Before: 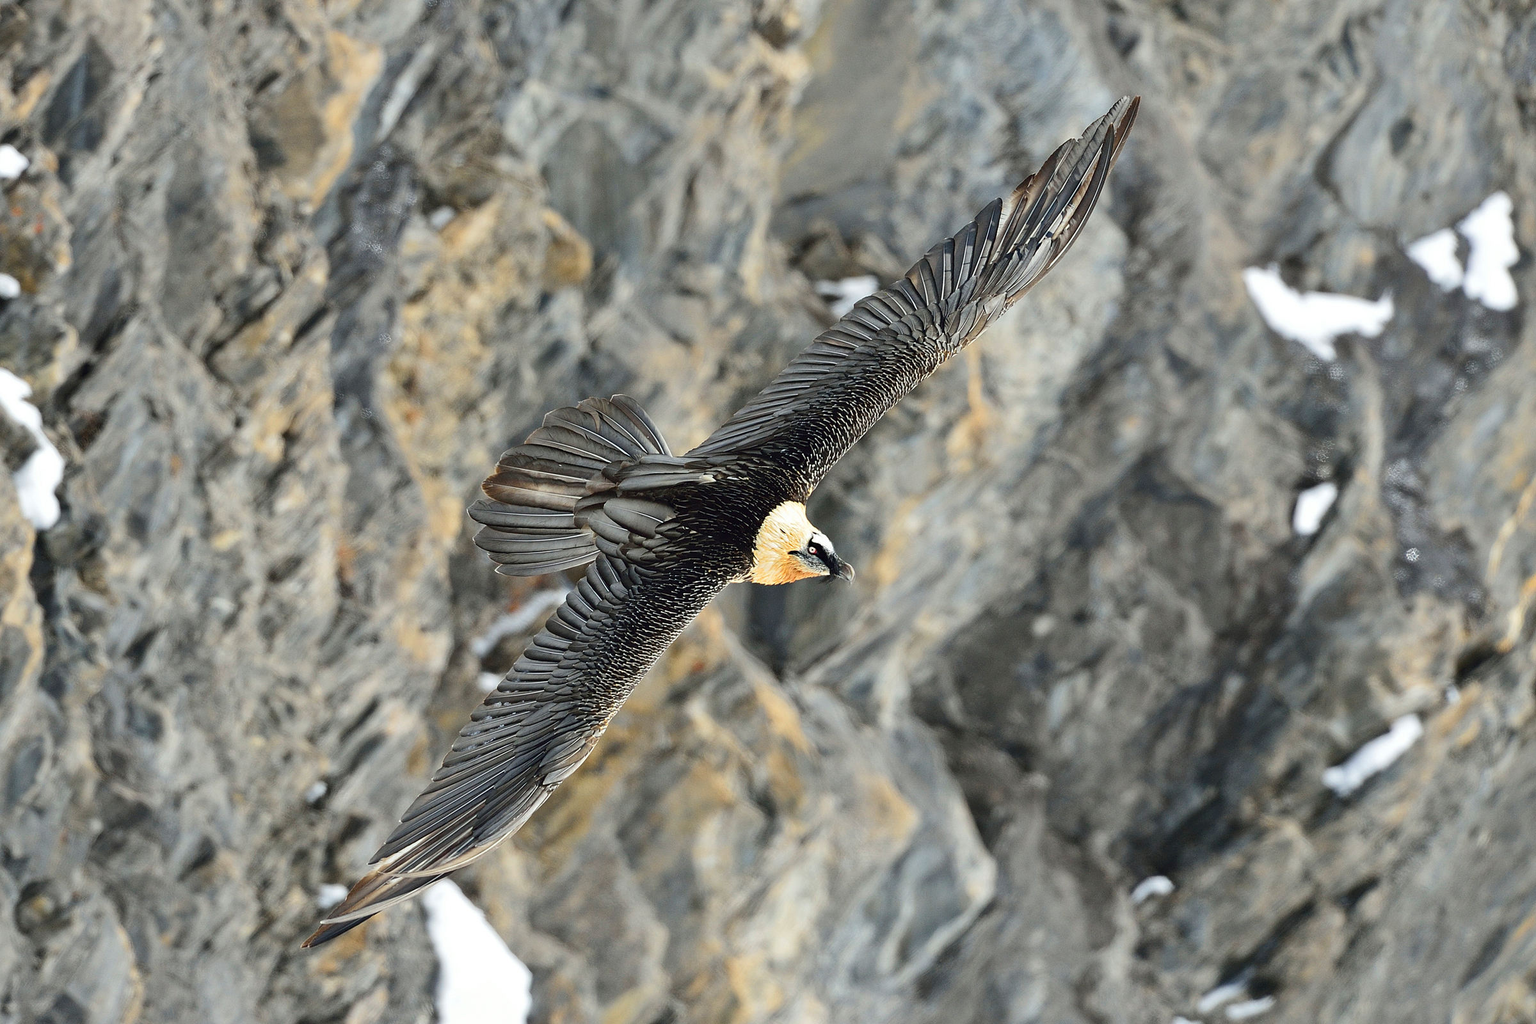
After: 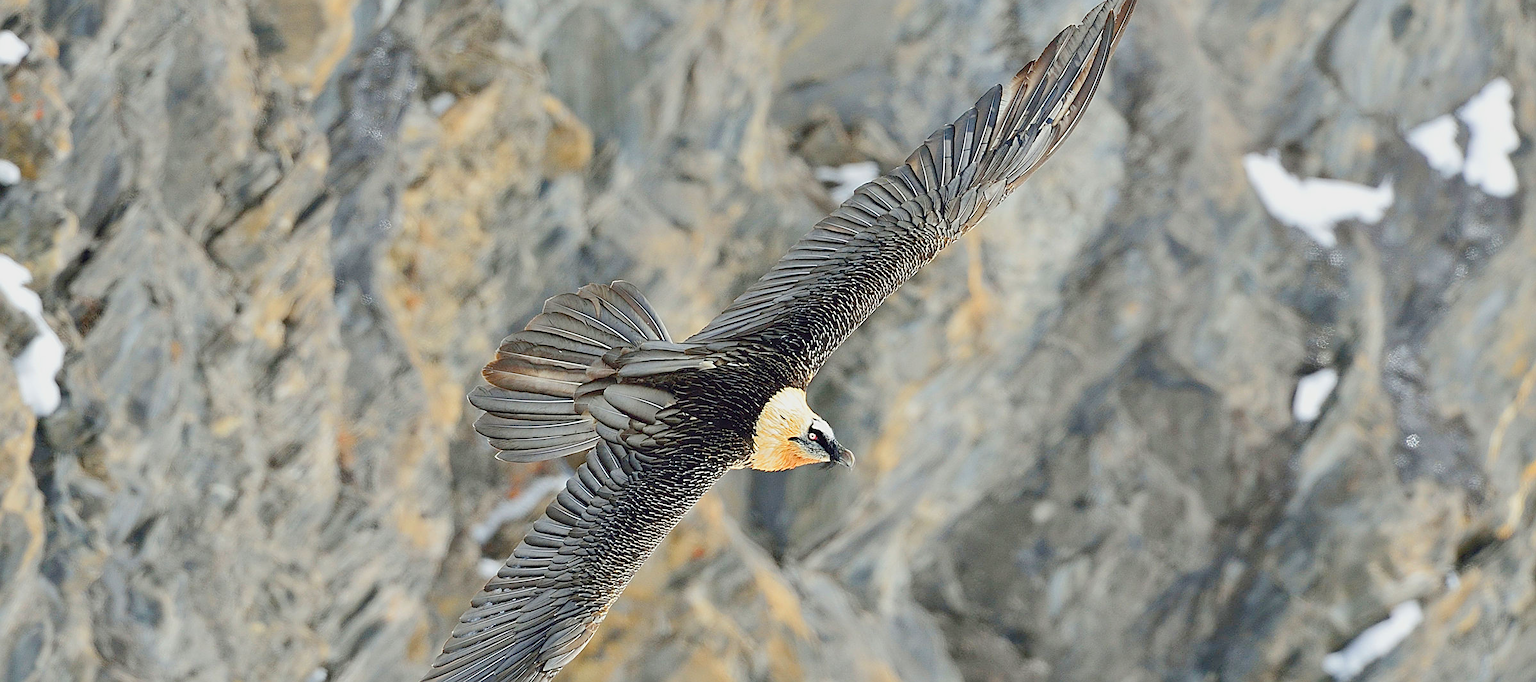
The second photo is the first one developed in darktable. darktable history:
tone curve: curves: ch0 [(0, 0) (0.004, 0.008) (0.077, 0.156) (0.169, 0.29) (0.774, 0.774) (0.988, 0.926)], color space Lab, linked channels, preserve colors none
crop: top 11.166%, bottom 22.168%
sharpen: on, module defaults
